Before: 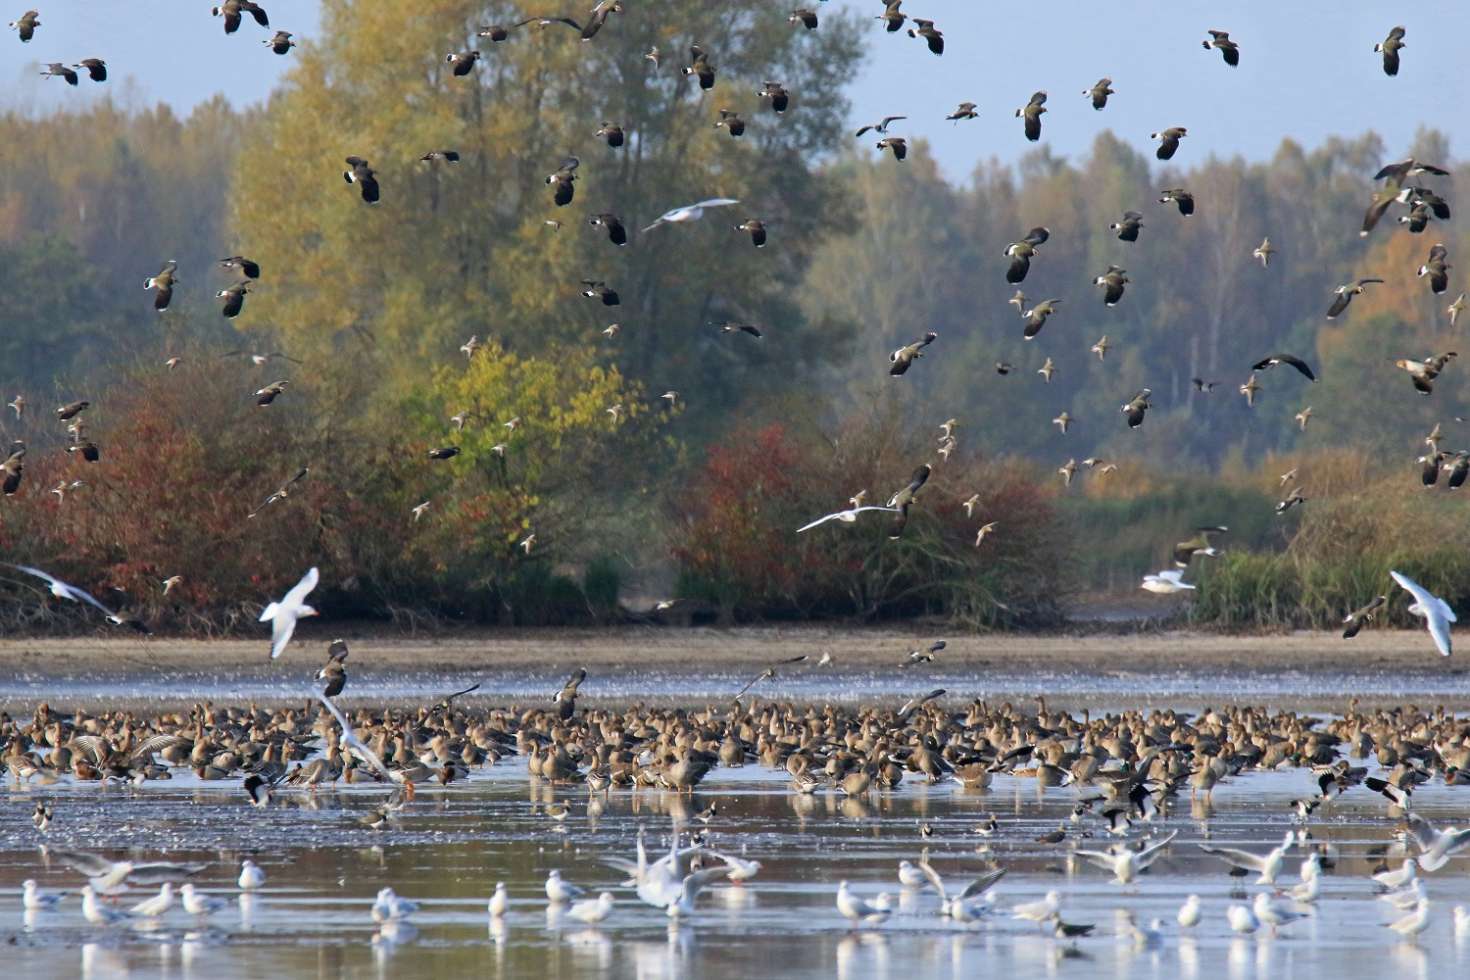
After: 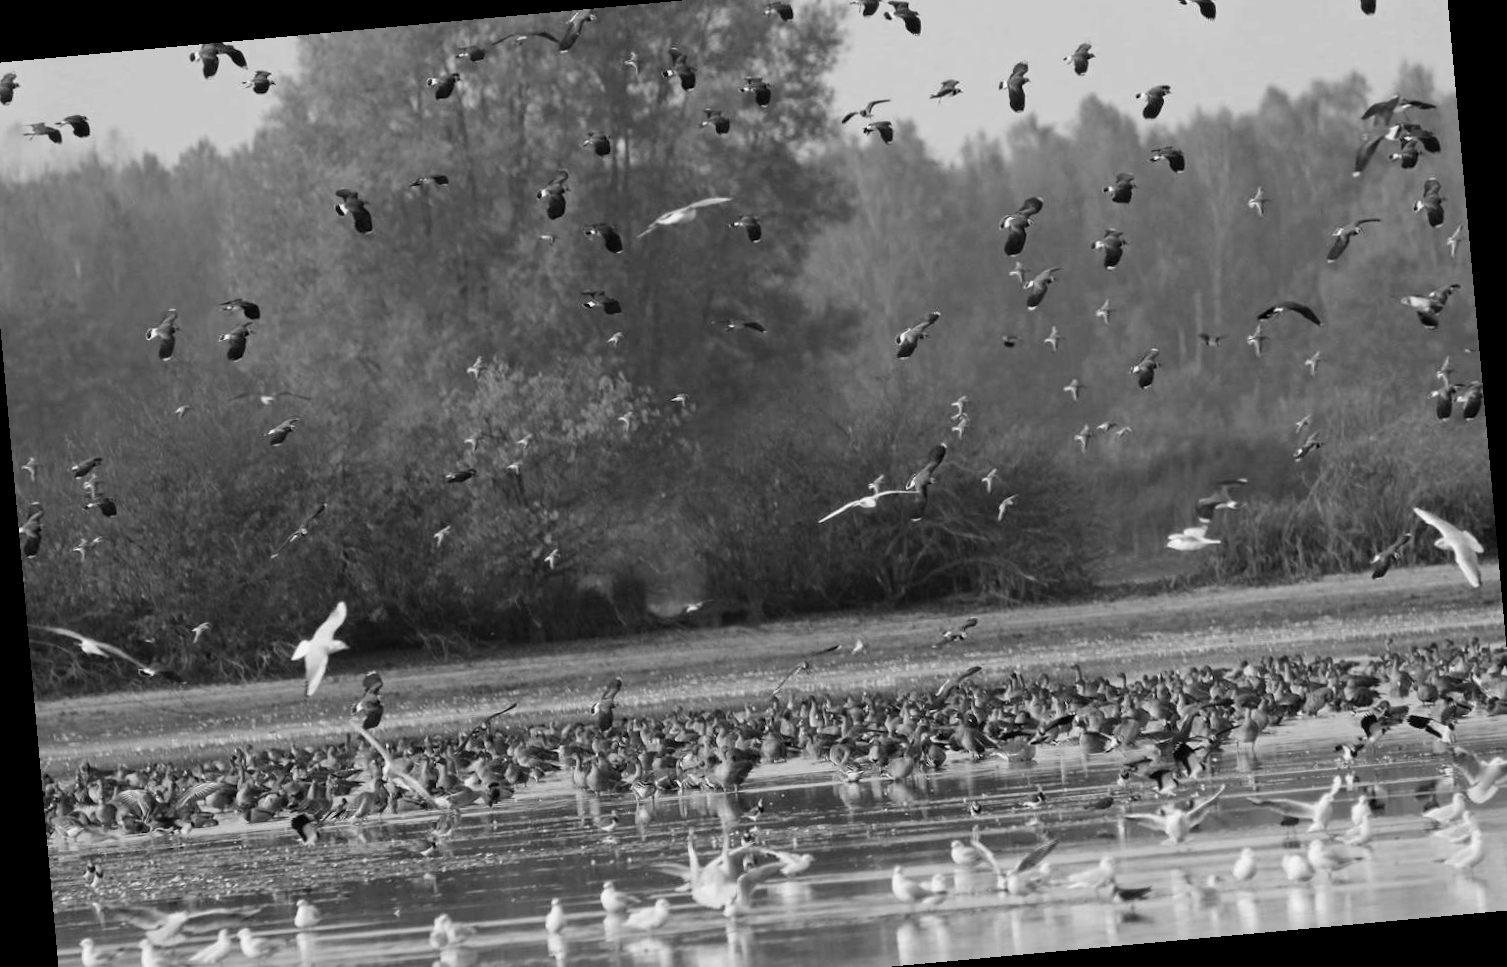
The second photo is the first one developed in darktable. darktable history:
crop: left 1.507%, top 6.147%, right 1.379%, bottom 6.637%
rotate and perspective: rotation -5.2°, automatic cropping off
color calibration: output gray [0.21, 0.42, 0.37, 0], gray › normalize channels true, illuminant same as pipeline (D50), adaptation XYZ, x 0.346, y 0.359, gamut compression 0
